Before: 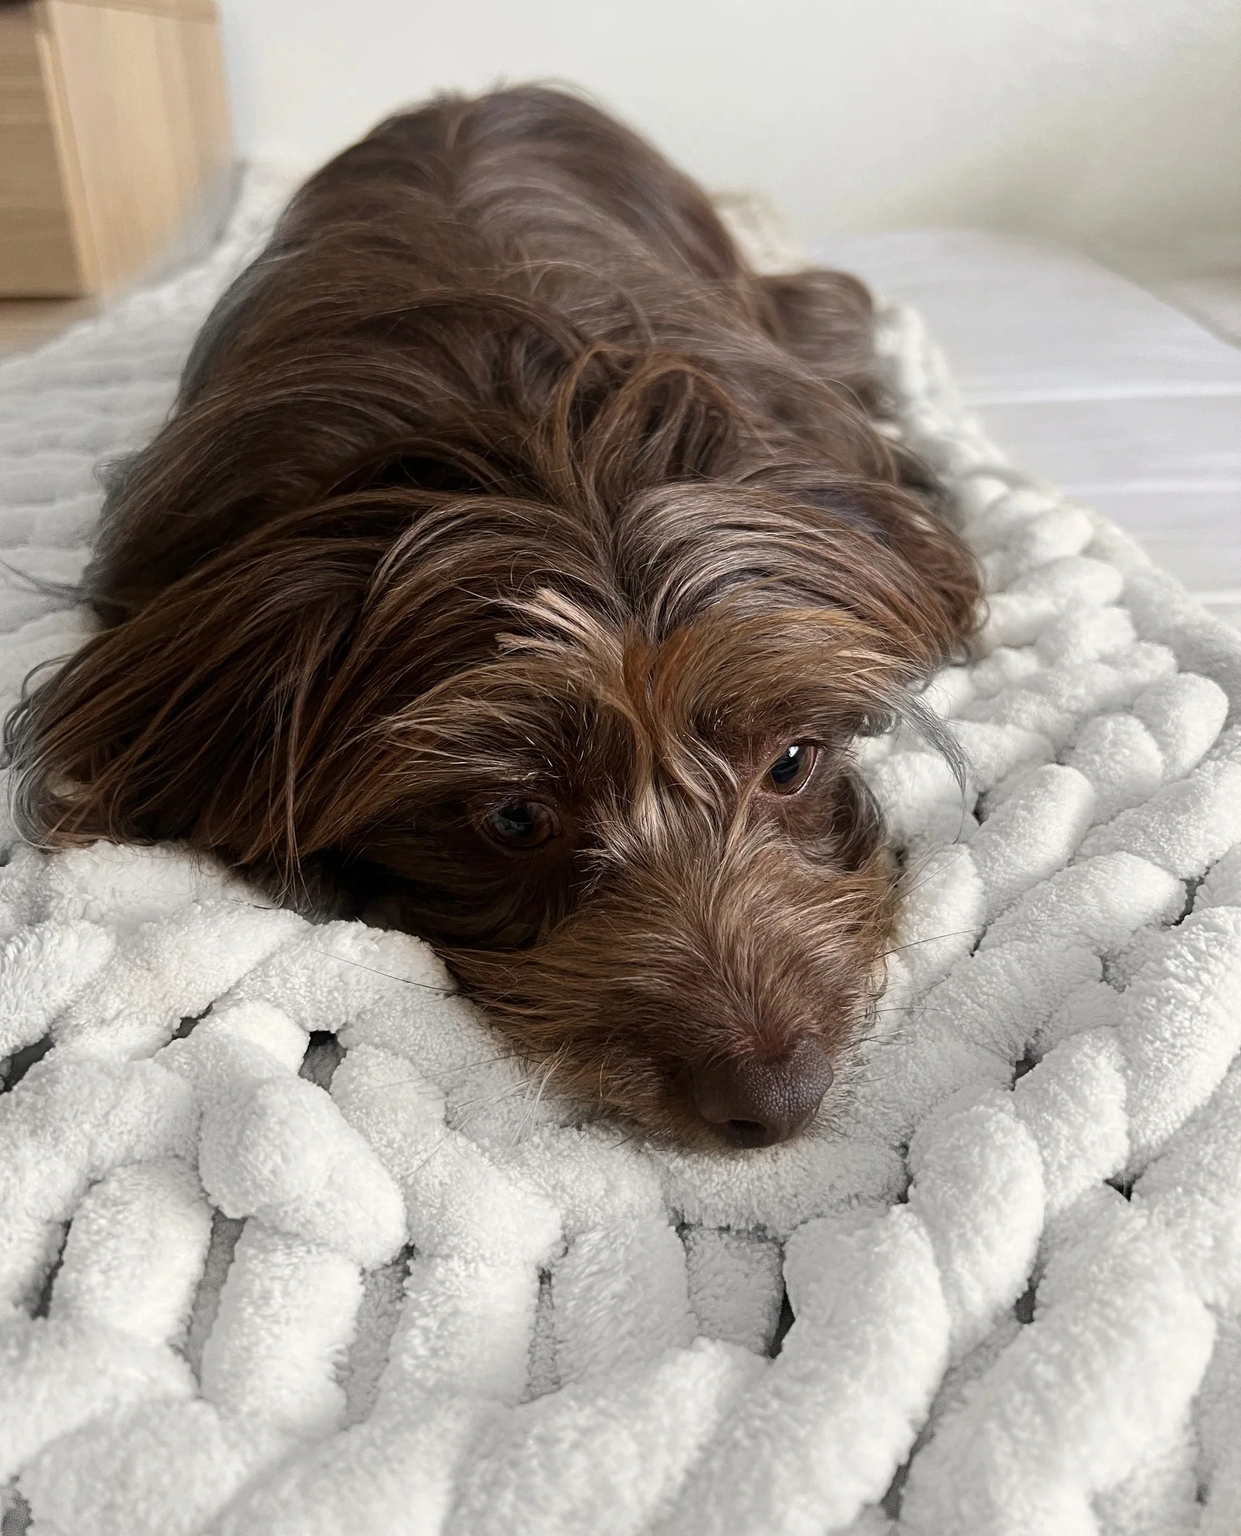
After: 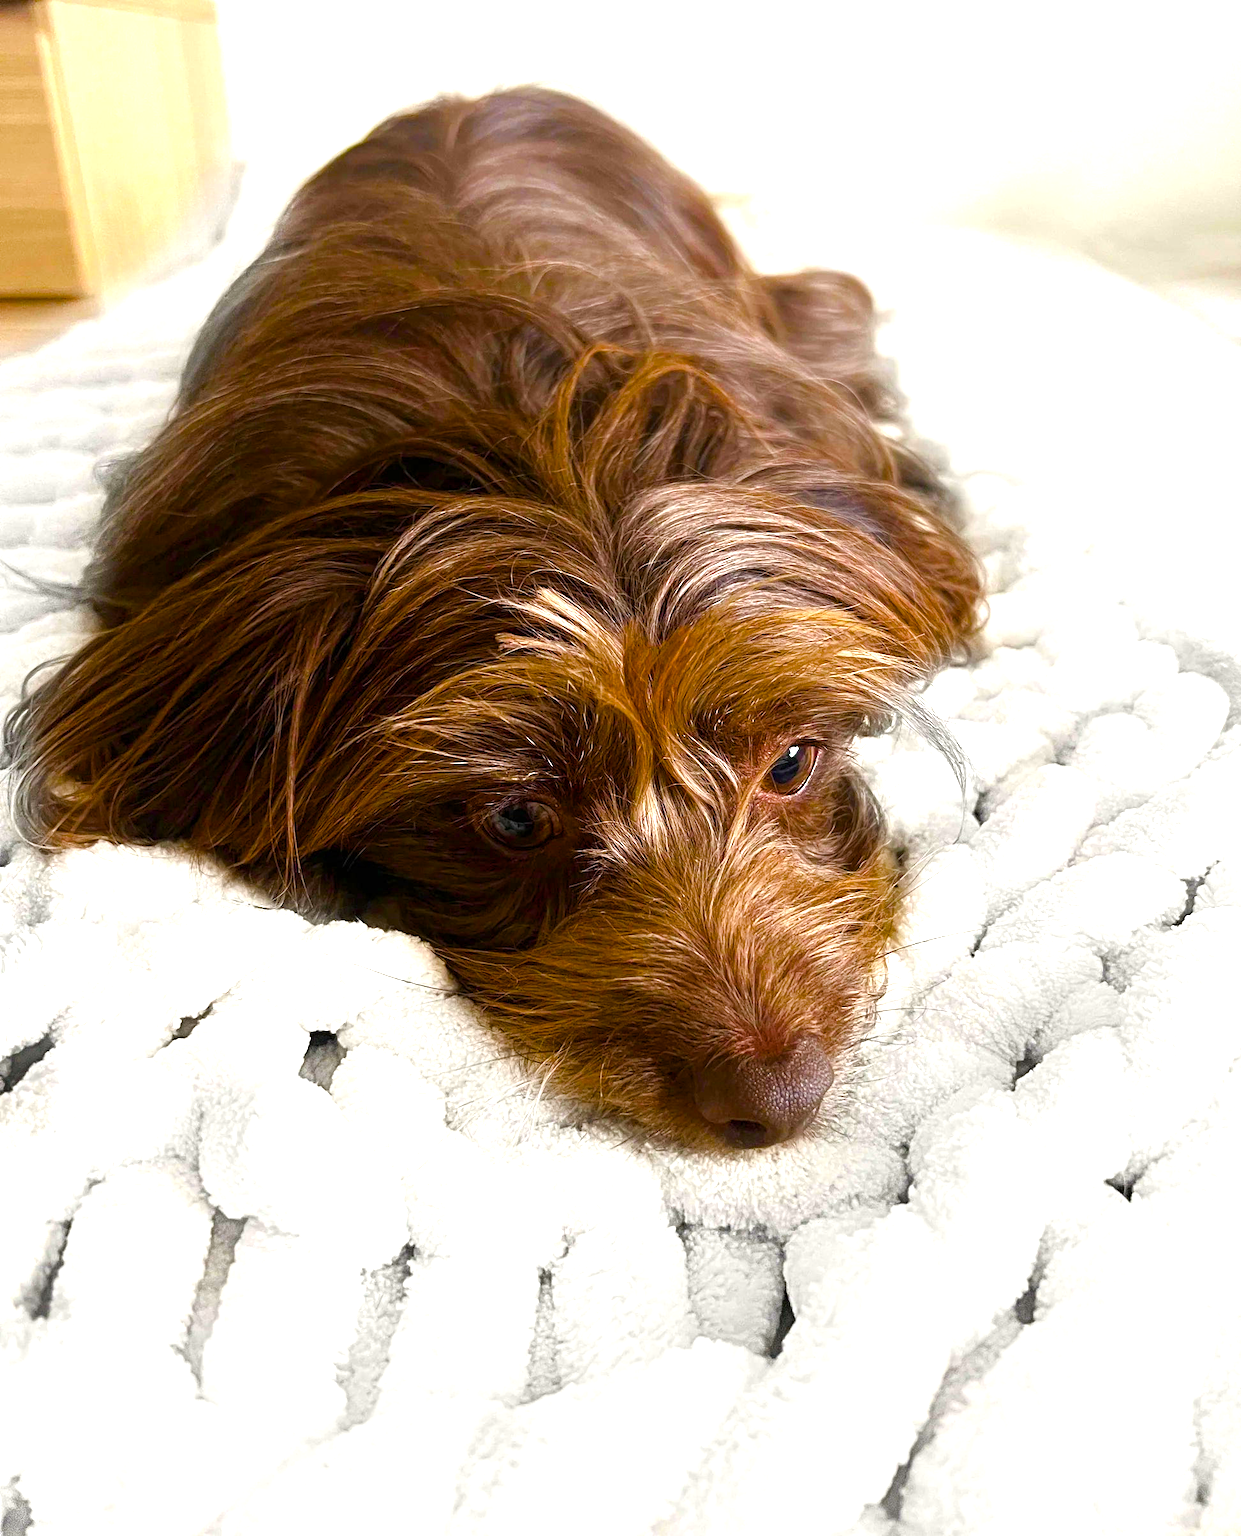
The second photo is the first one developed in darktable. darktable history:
color balance rgb: linear chroma grading › shadows 10%, linear chroma grading › highlights 10%, linear chroma grading › global chroma 15%, linear chroma grading › mid-tones 15%, perceptual saturation grading › global saturation 40%, perceptual saturation grading › highlights -25%, perceptual saturation grading › mid-tones 35%, perceptual saturation grading › shadows 35%, perceptual brilliance grading › global brilliance 11.29%, global vibrance 11.29%
exposure: exposure 0.74 EV, compensate highlight preservation false
